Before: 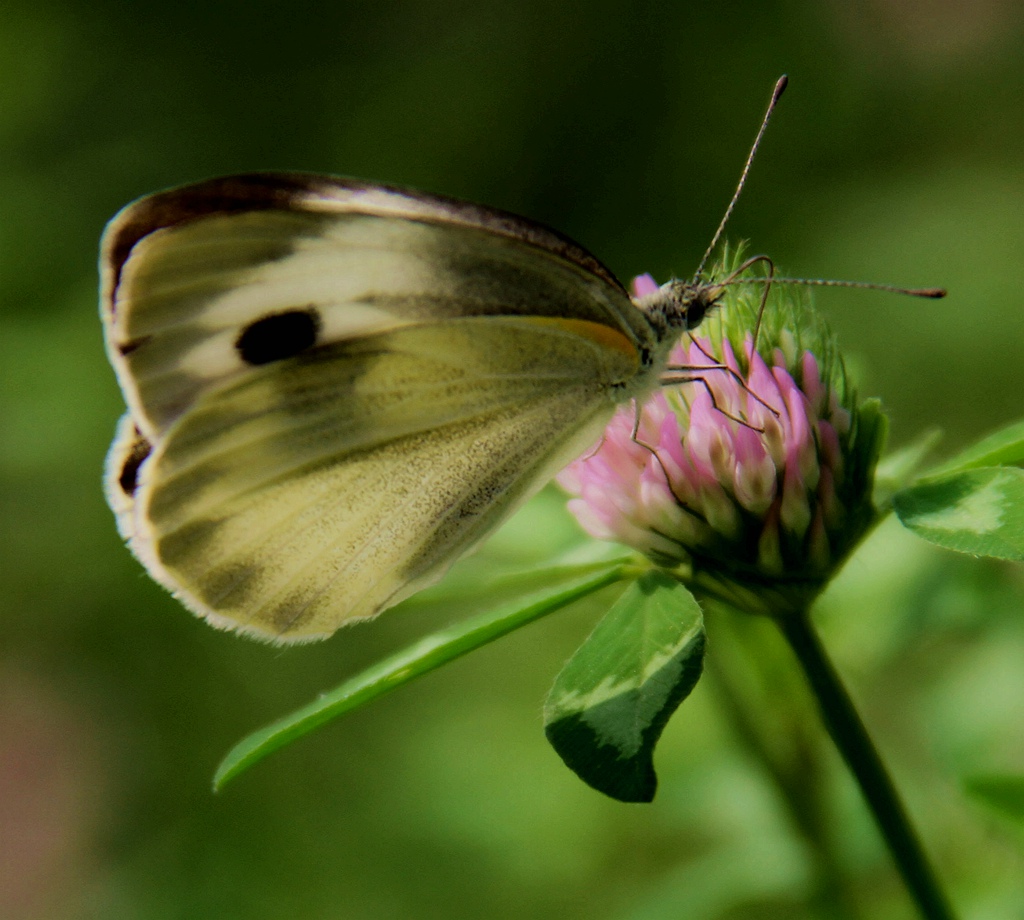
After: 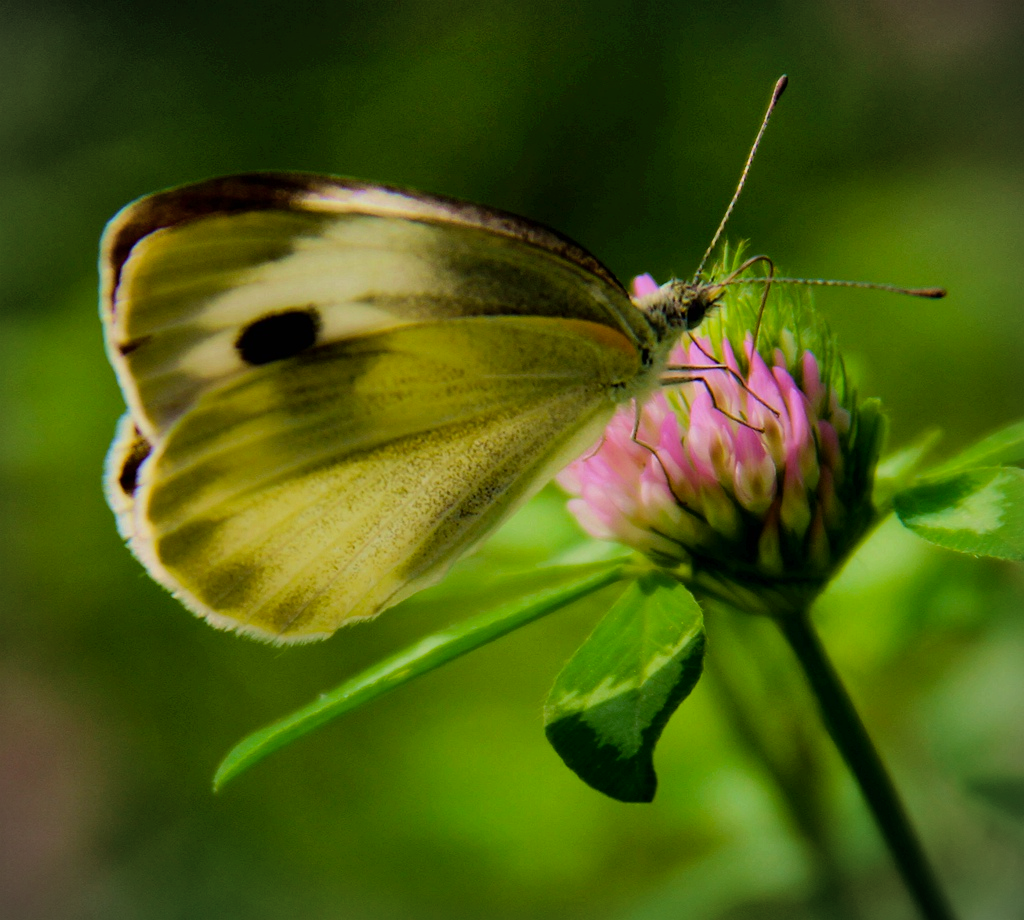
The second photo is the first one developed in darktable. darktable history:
shadows and highlights: soften with gaussian
vignetting: fall-off start 87%, automatic ratio true
color balance rgb: linear chroma grading › global chroma 9.31%, global vibrance 41.49%
